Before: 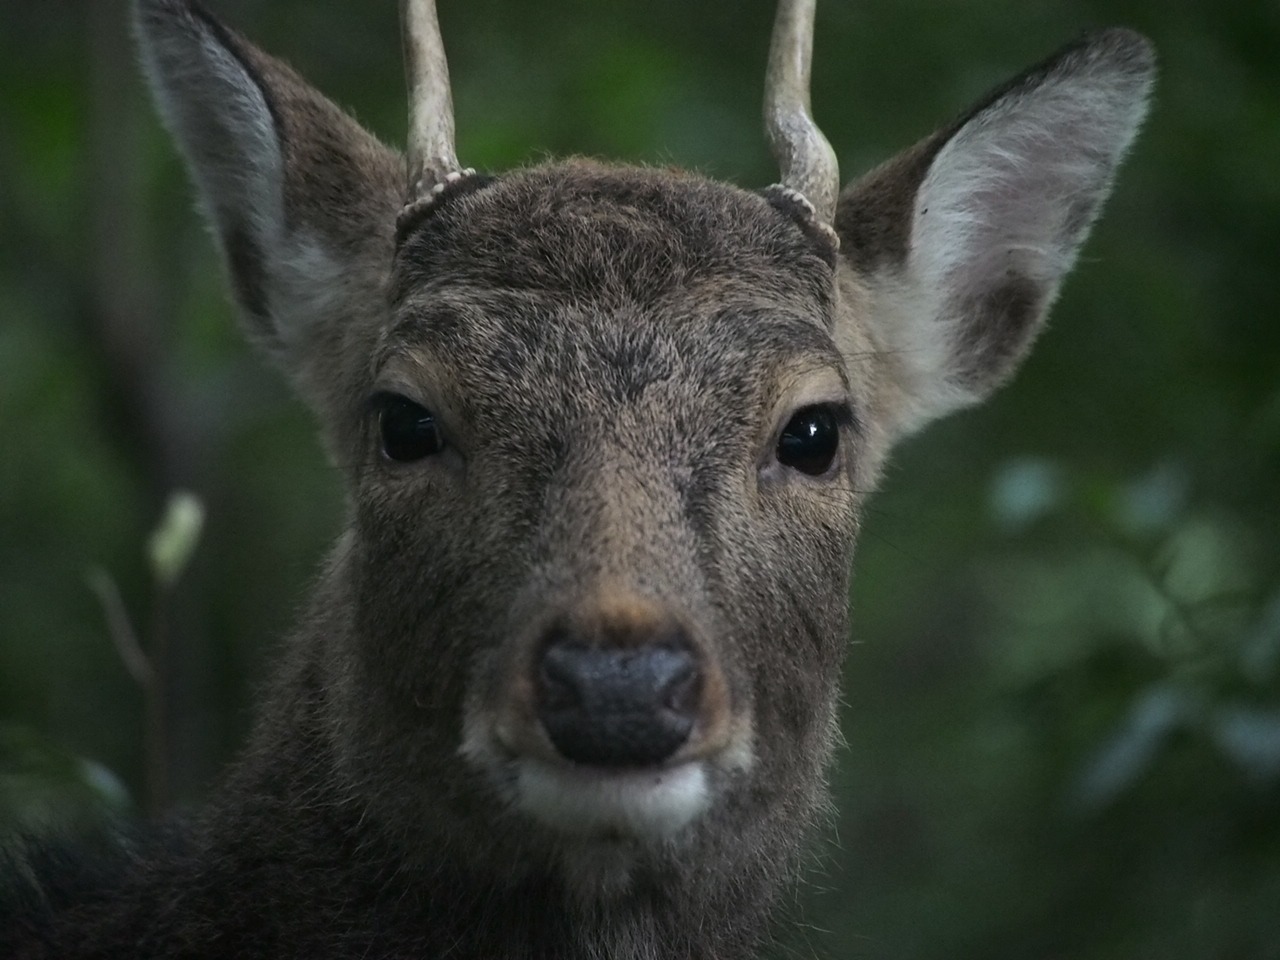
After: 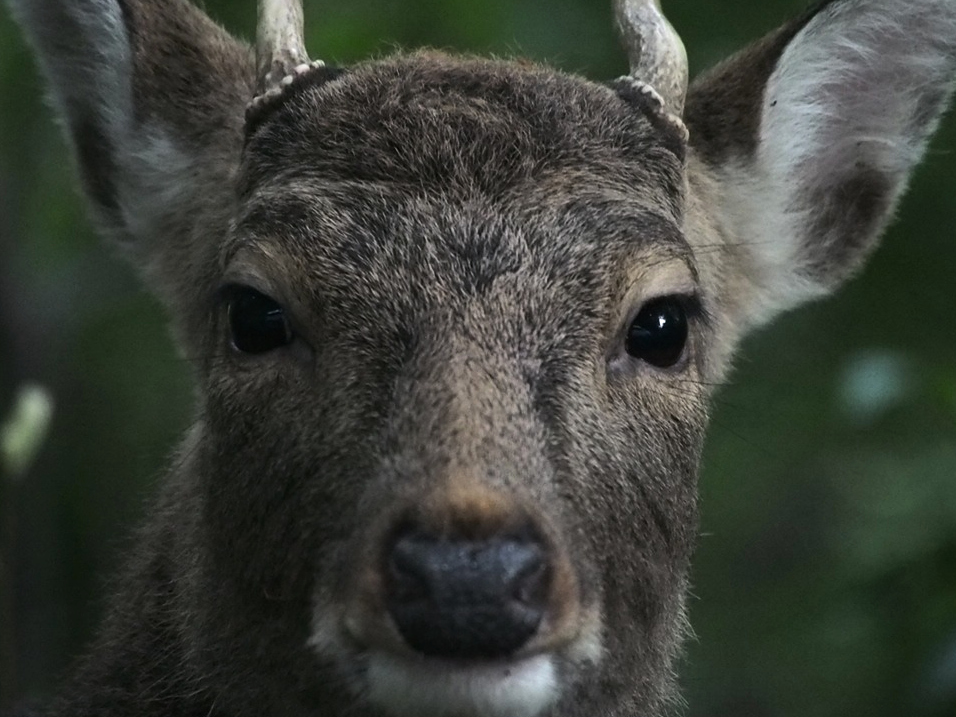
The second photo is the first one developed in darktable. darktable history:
crop and rotate: left 11.831%, top 11.346%, right 13.429%, bottom 13.899%
tone equalizer: -8 EV -0.417 EV, -7 EV -0.389 EV, -6 EV -0.333 EV, -5 EV -0.222 EV, -3 EV 0.222 EV, -2 EV 0.333 EV, -1 EV 0.389 EV, +0 EV 0.417 EV, edges refinement/feathering 500, mask exposure compensation -1.57 EV, preserve details no
